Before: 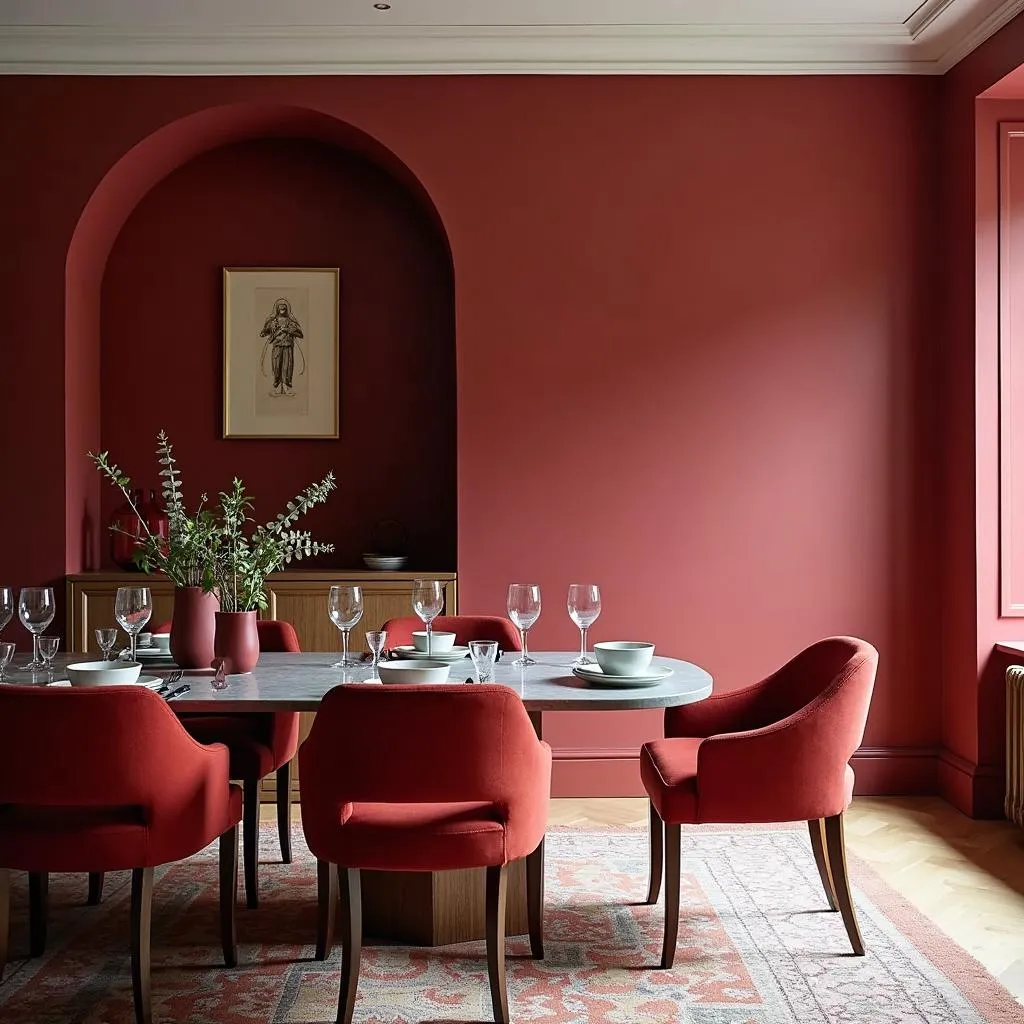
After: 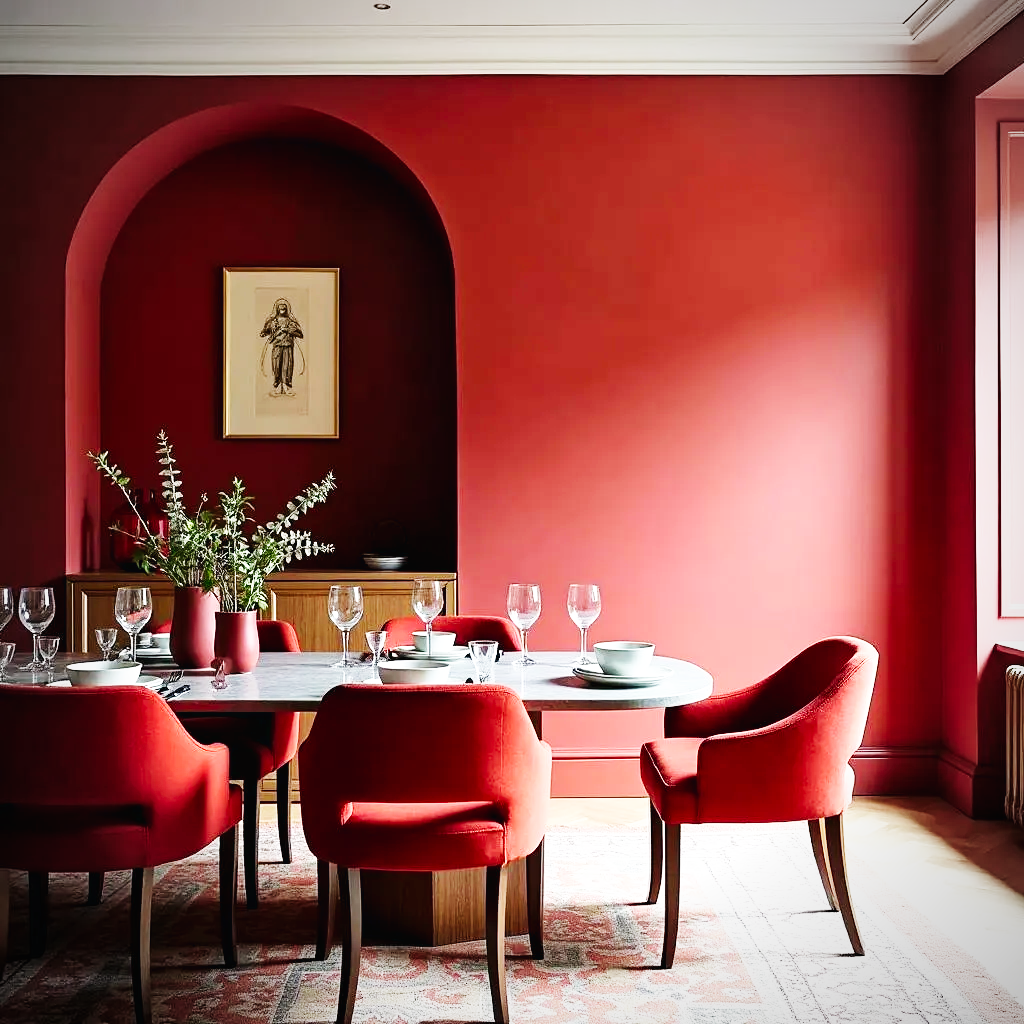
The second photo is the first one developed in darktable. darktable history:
base curve: curves: ch0 [(0, 0.003) (0.001, 0.002) (0.006, 0.004) (0.02, 0.022) (0.048, 0.086) (0.094, 0.234) (0.162, 0.431) (0.258, 0.629) (0.385, 0.8) (0.548, 0.918) (0.751, 0.988) (1, 1)], preserve colors none
vignetting: fall-off radius 60.87%
